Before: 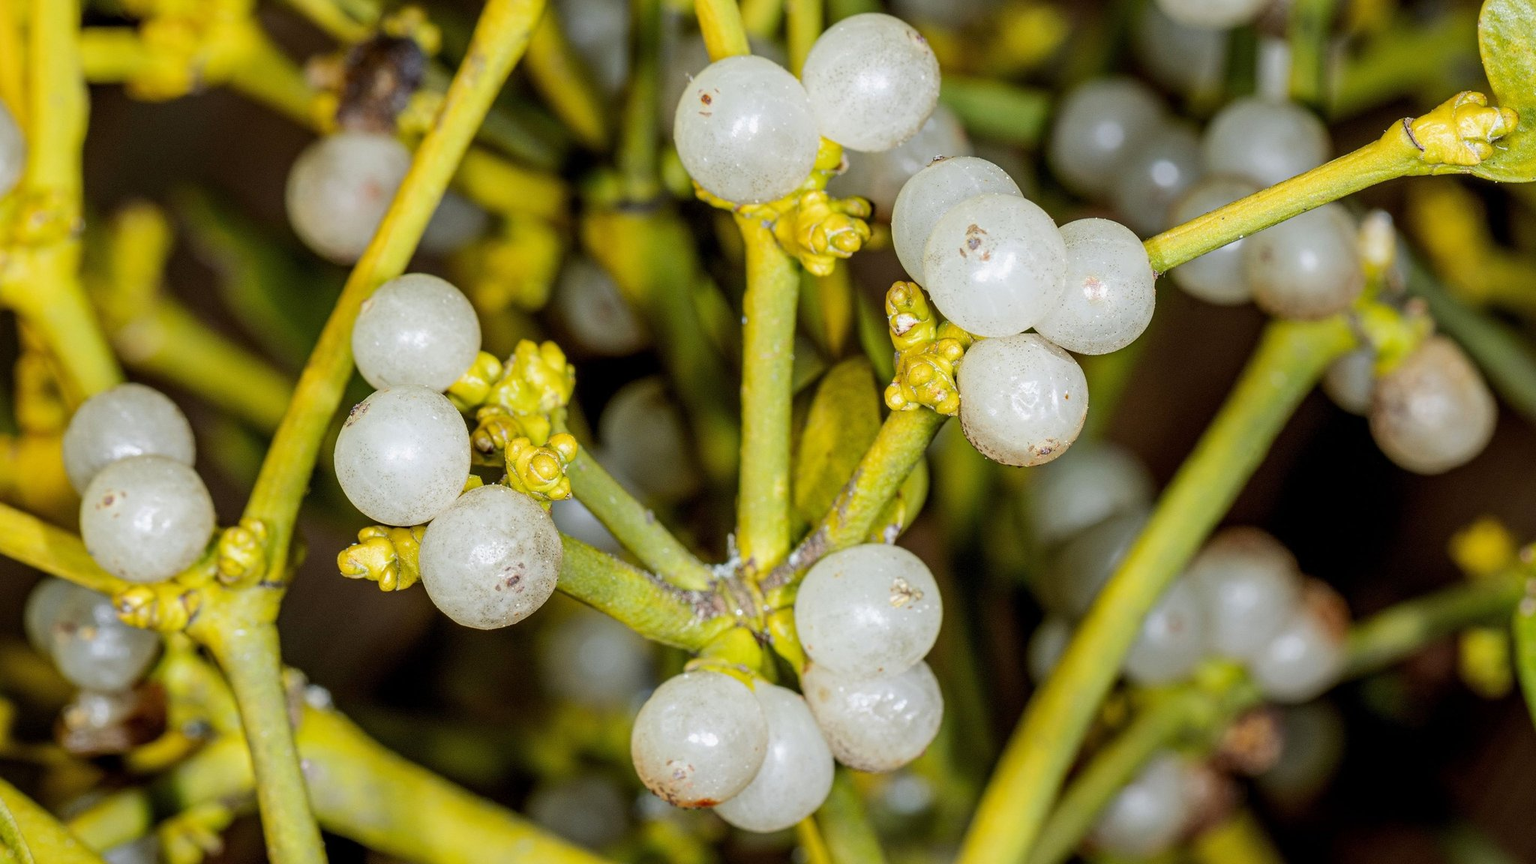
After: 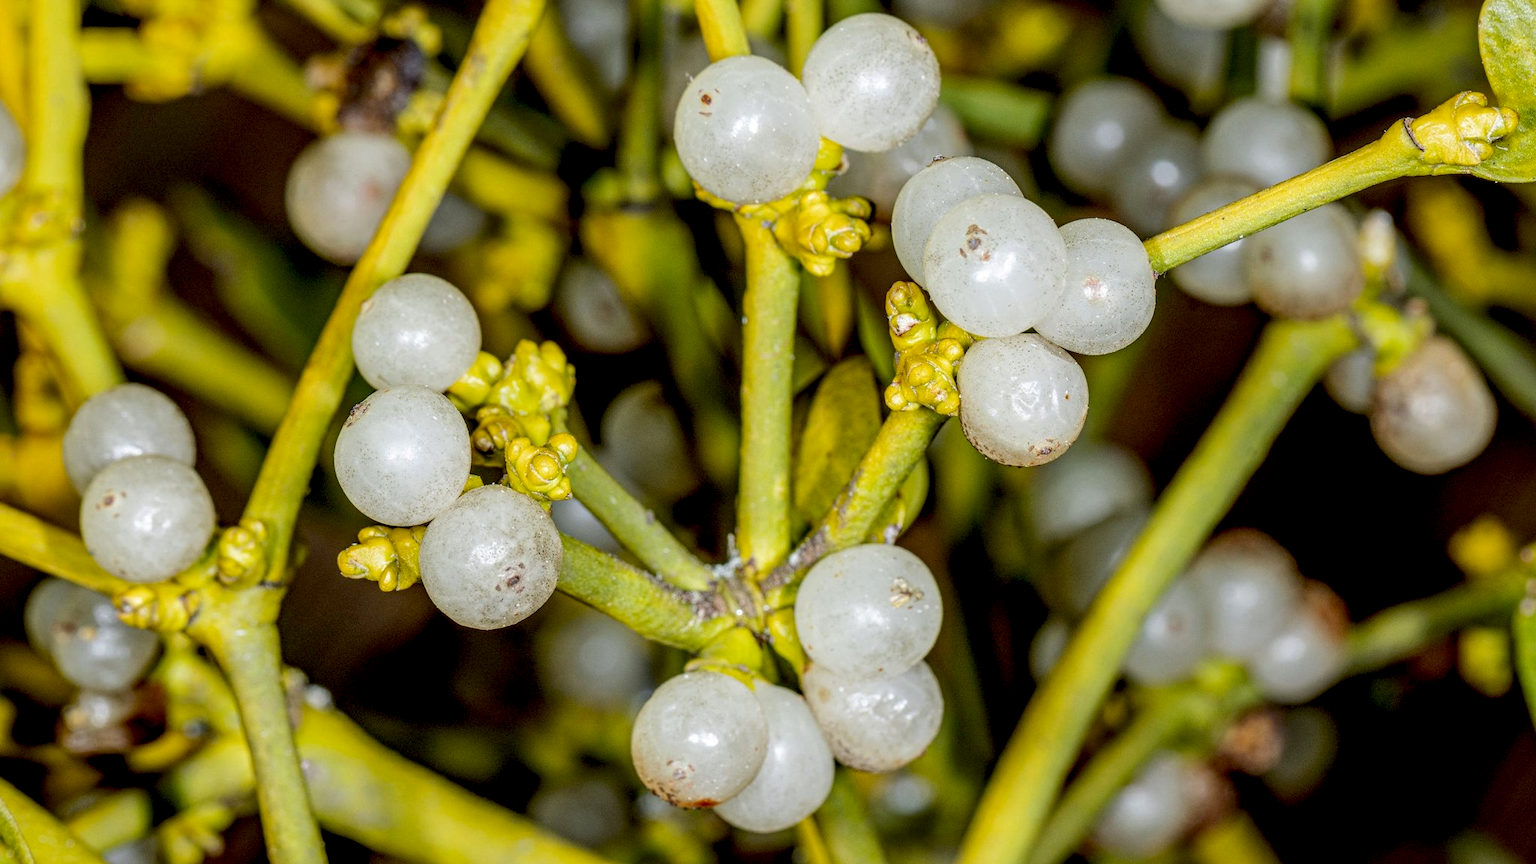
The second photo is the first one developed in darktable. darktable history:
local contrast: on, module defaults
exposure: black level correction 0.01, exposure 0.012 EV, compensate highlight preservation false
